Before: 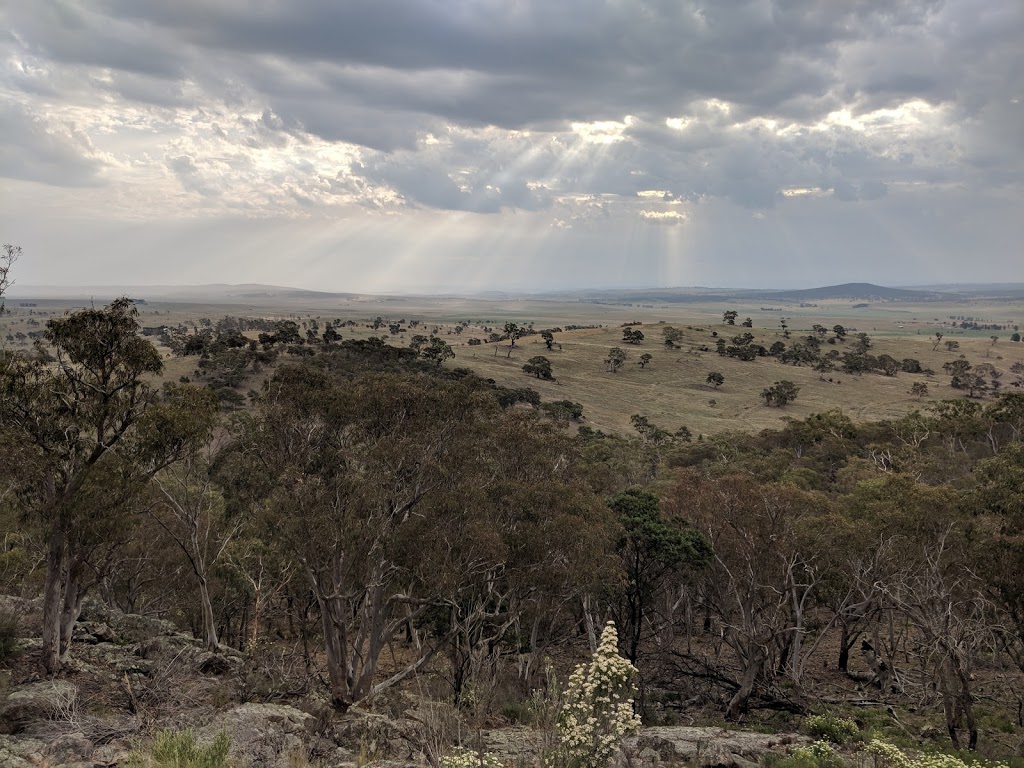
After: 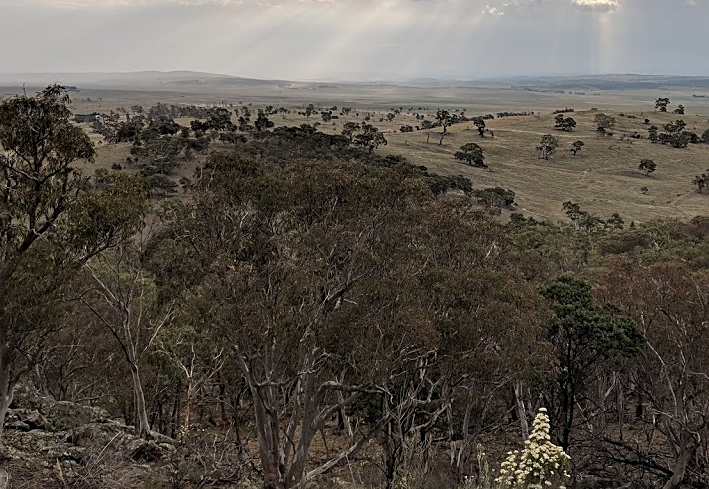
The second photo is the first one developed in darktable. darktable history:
exposure: exposure -0.043 EV, compensate highlight preservation false
crop: left 6.738%, top 27.772%, right 23.932%, bottom 8.547%
sharpen: on, module defaults
